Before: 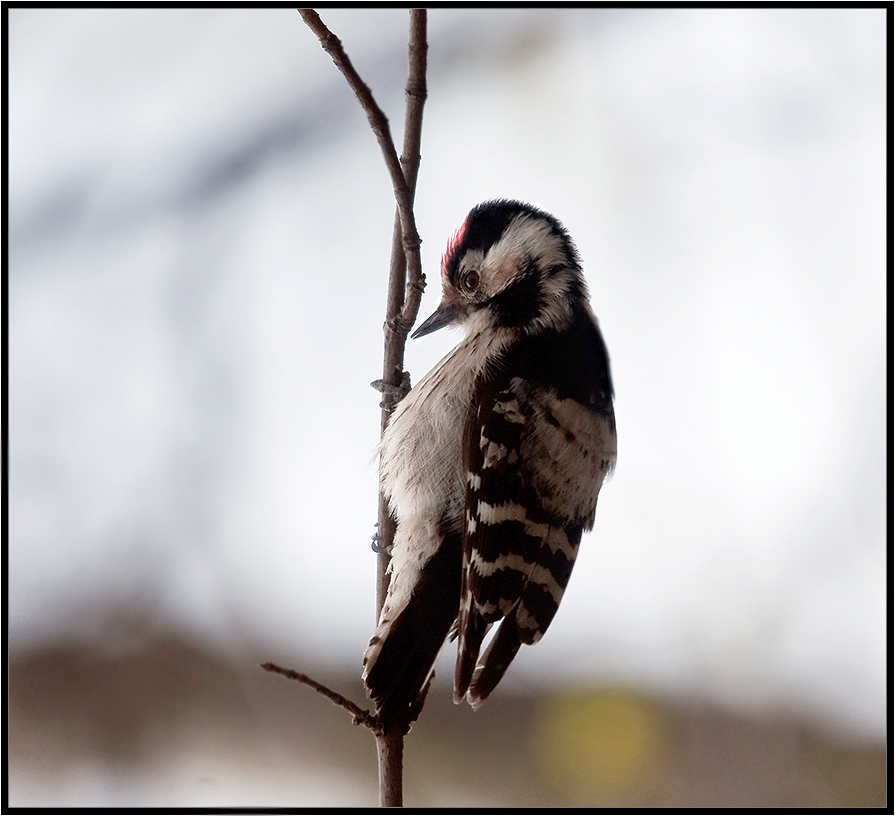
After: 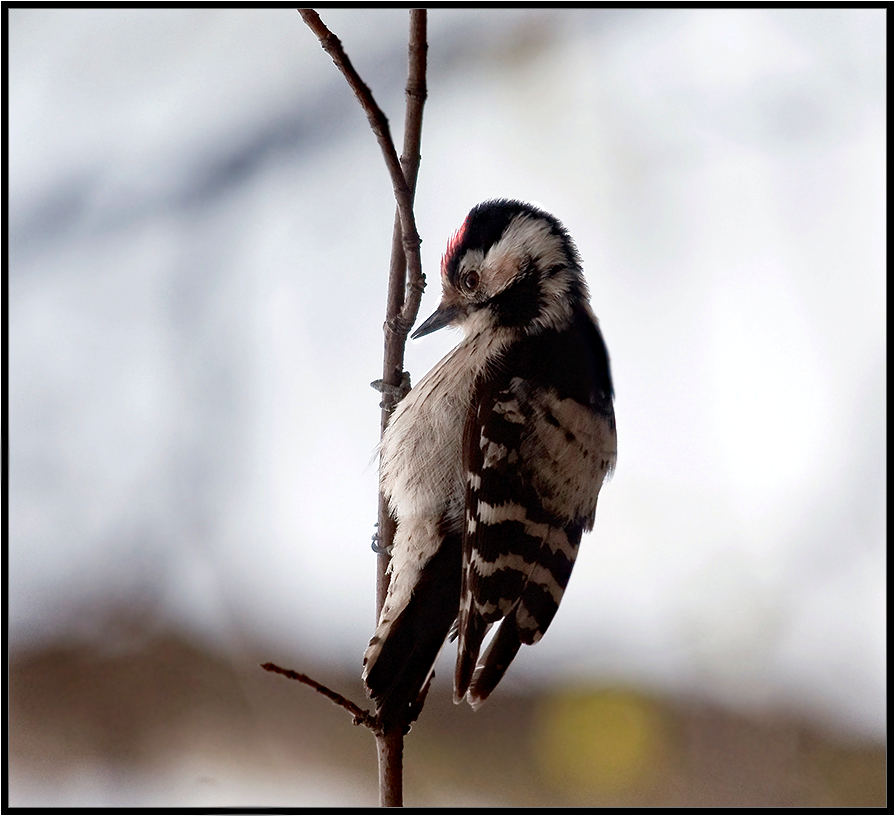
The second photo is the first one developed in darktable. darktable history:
haze removal: strength 0.302, distance 0.245, compatibility mode true, adaptive false
